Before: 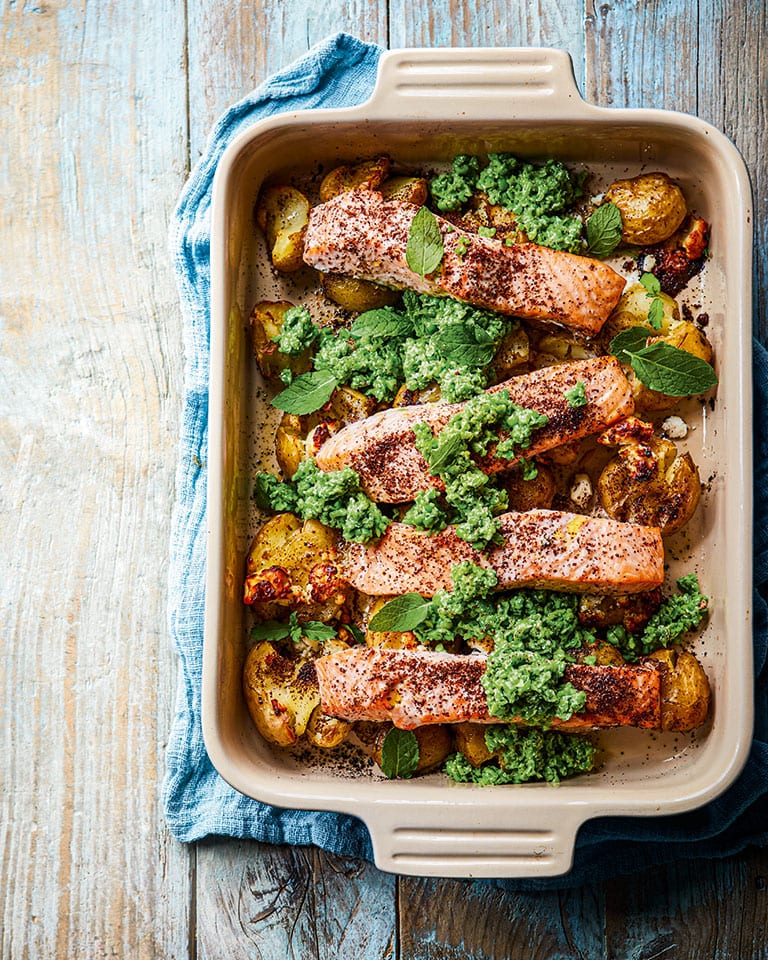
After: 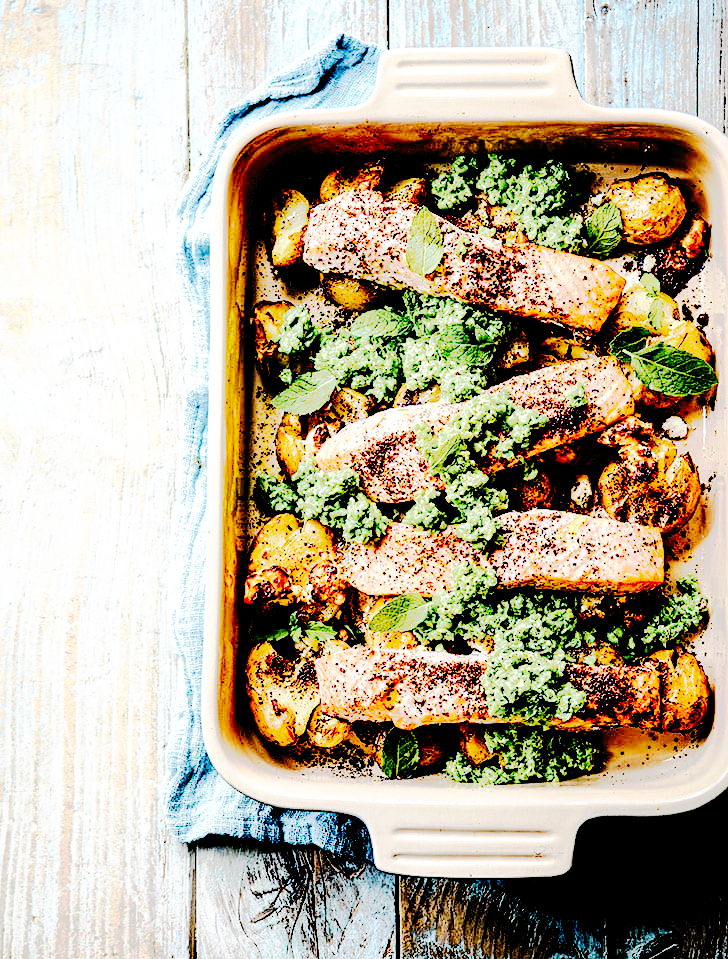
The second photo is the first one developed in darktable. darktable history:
tone curve: curves: ch0 [(0, 0) (0.003, 0.001) (0.011, 0.005) (0.025, 0.009) (0.044, 0.014) (0.069, 0.019) (0.1, 0.028) (0.136, 0.039) (0.177, 0.073) (0.224, 0.134) (0.277, 0.218) (0.335, 0.343) (0.399, 0.488) (0.468, 0.608) (0.543, 0.699) (0.623, 0.773) (0.709, 0.819) (0.801, 0.852) (0.898, 0.874) (1, 1)], preserve colors none
crop and rotate: right 5.167%
rgb levels: levels [[0.029, 0.461, 0.922], [0, 0.5, 1], [0, 0.5, 1]]
base curve: curves: ch0 [(0, 0) (0.008, 0.007) (0.022, 0.029) (0.048, 0.089) (0.092, 0.197) (0.191, 0.399) (0.275, 0.534) (0.357, 0.65) (0.477, 0.78) (0.542, 0.833) (0.799, 0.973) (1, 1)], preserve colors none
